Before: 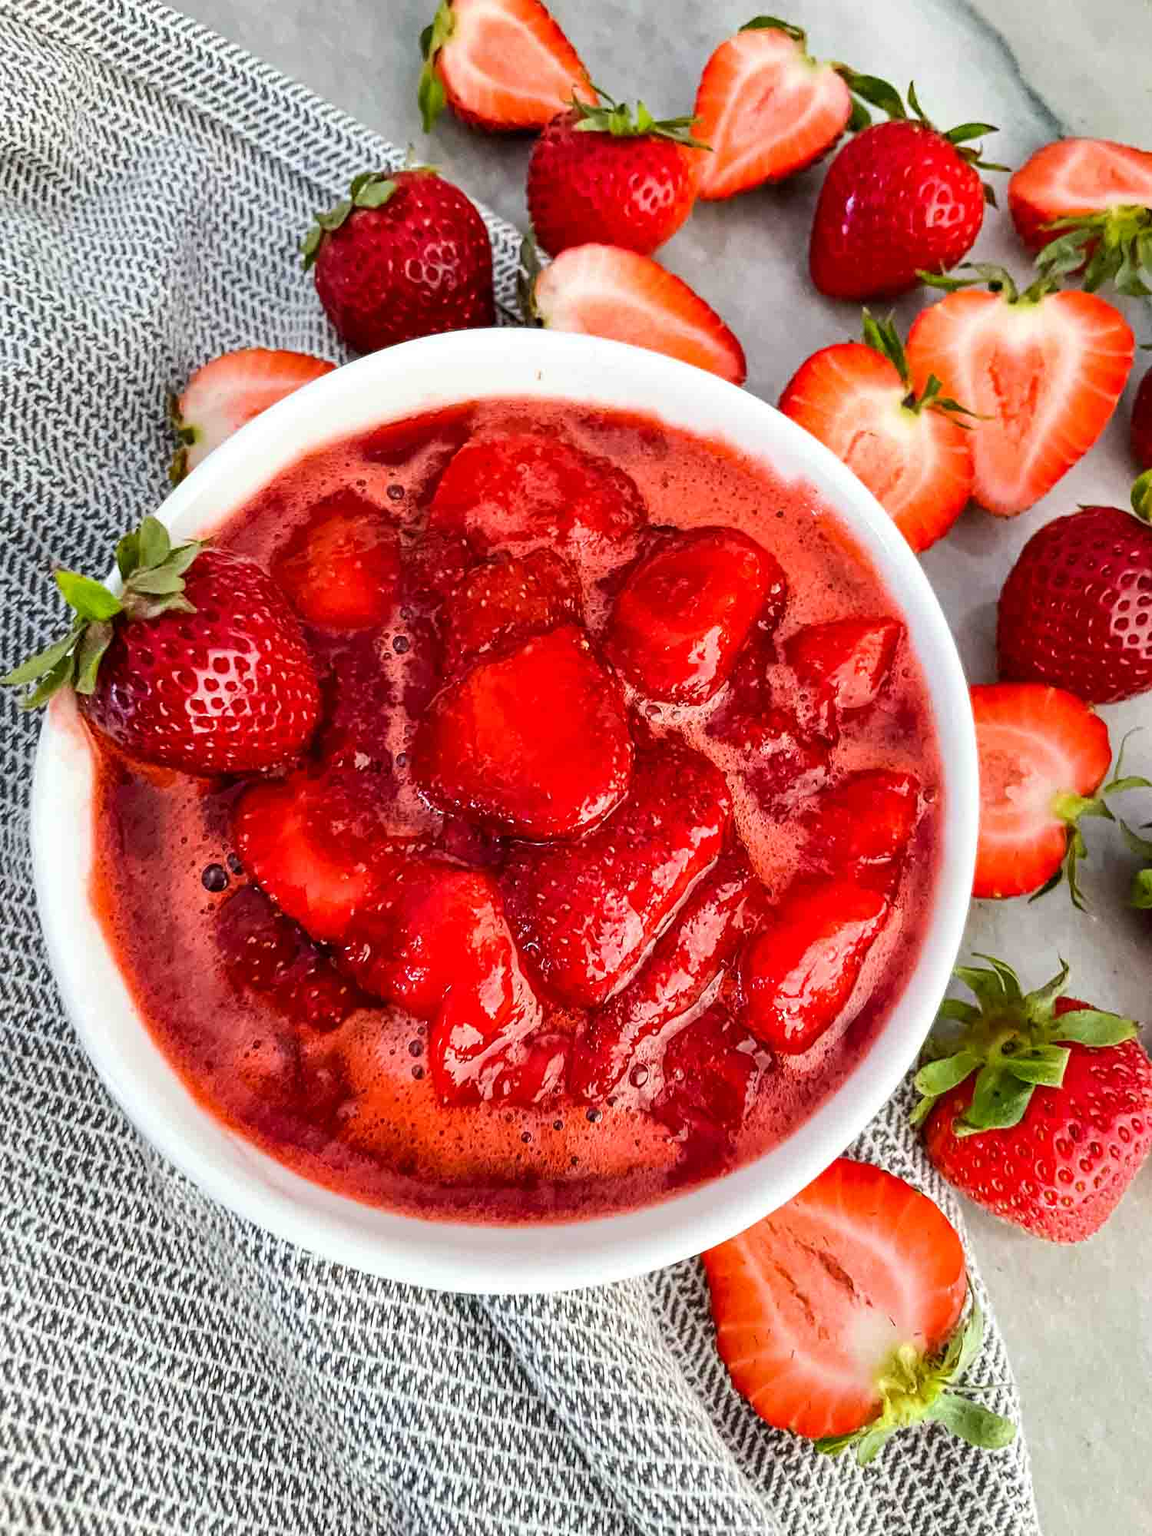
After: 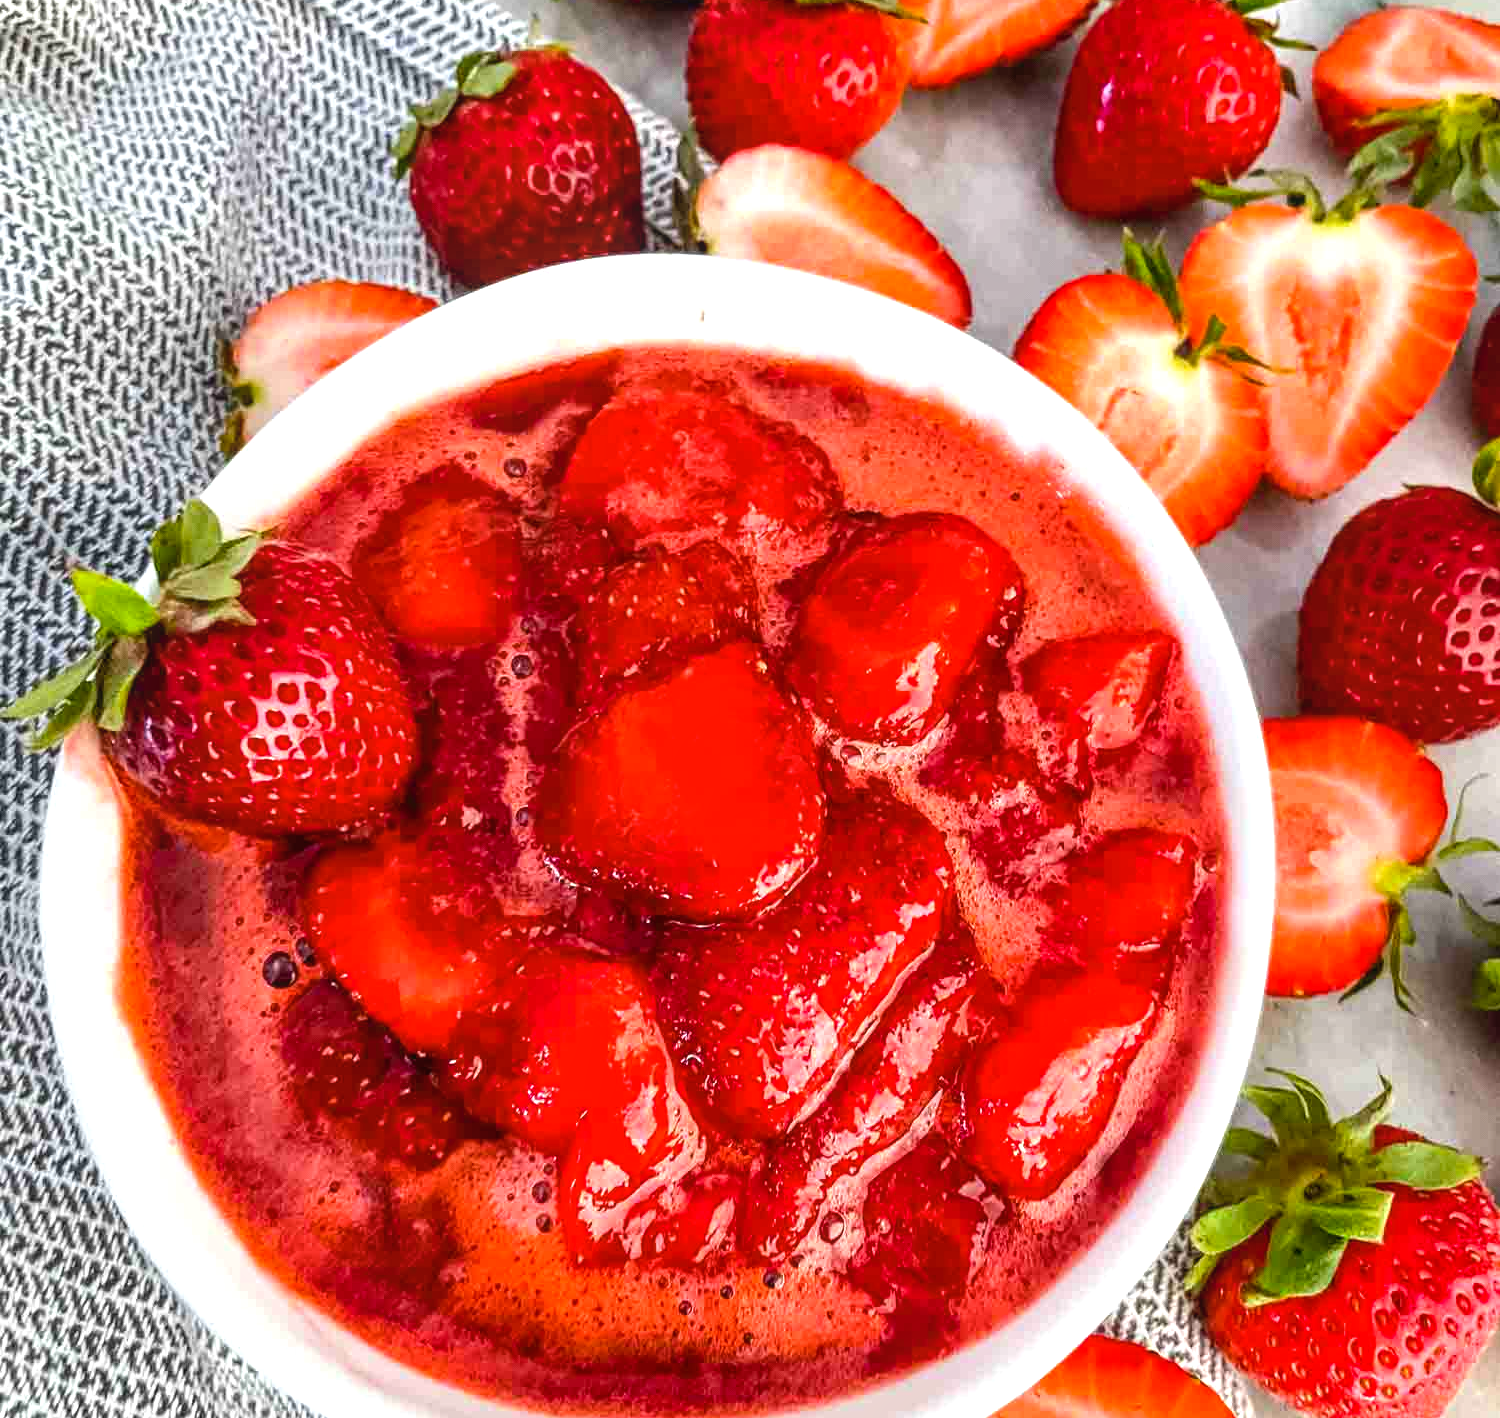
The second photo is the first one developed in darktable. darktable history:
color balance rgb: power › hue 174.56°, linear chroma grading › global chroma 8.984%, perceptual saturation grading › global saturation 0.571%, perceptual brilliance grading › global brilliance 11.641%
crop and rotate: top 8.694%, bottom 20.391%
local contrast: detail 109%
